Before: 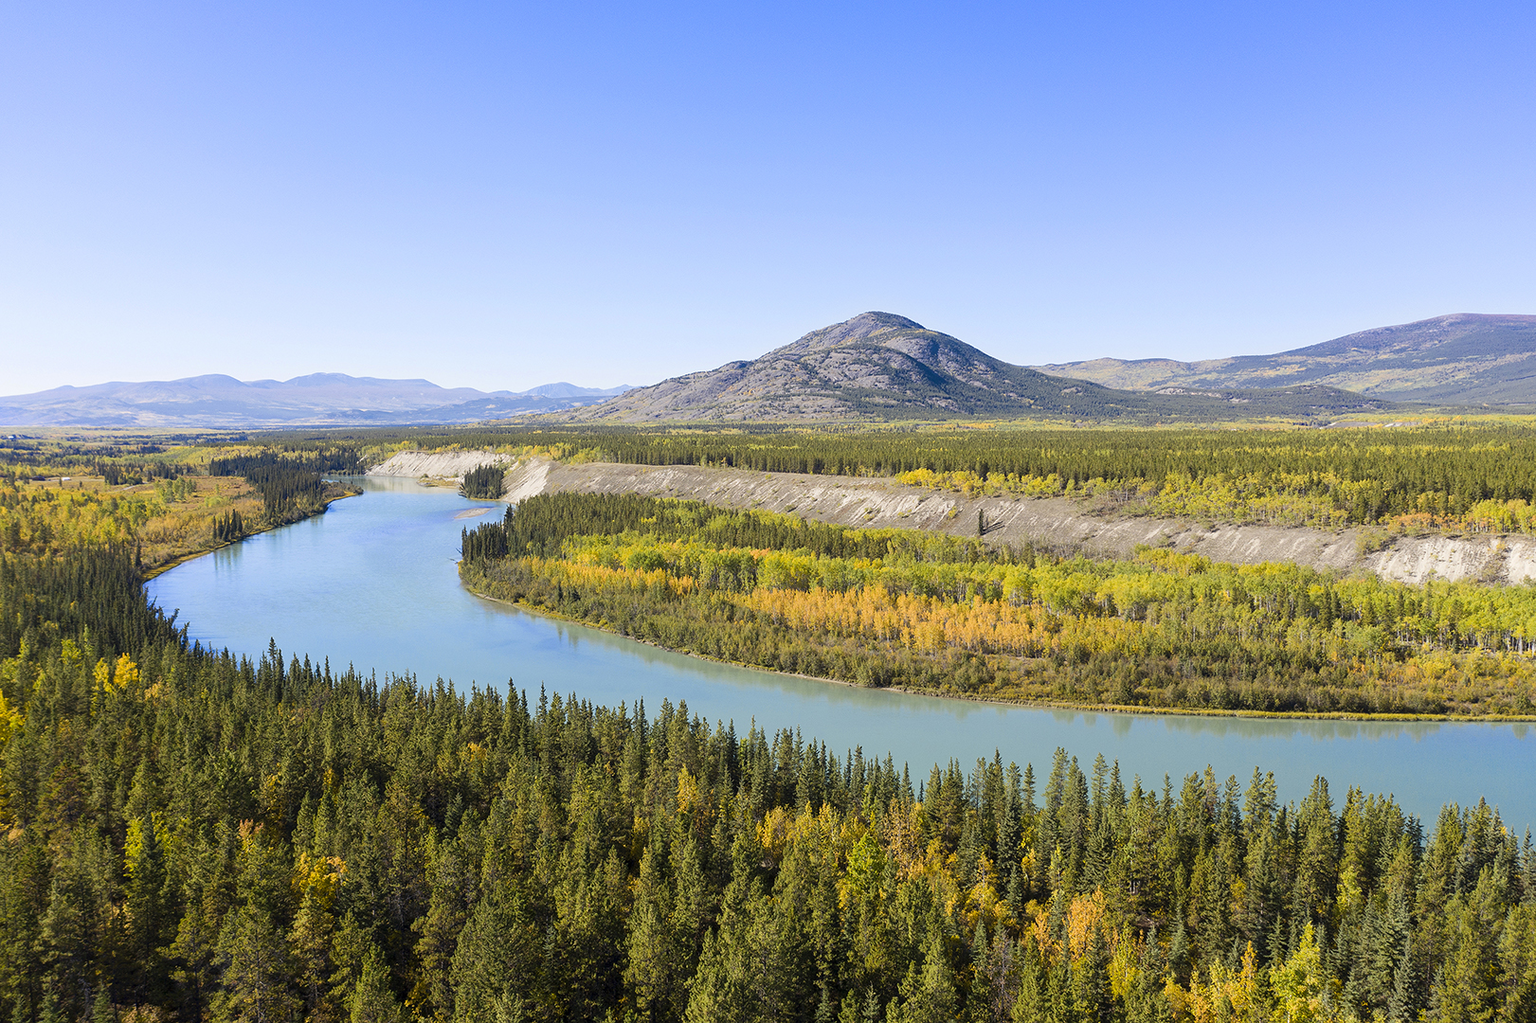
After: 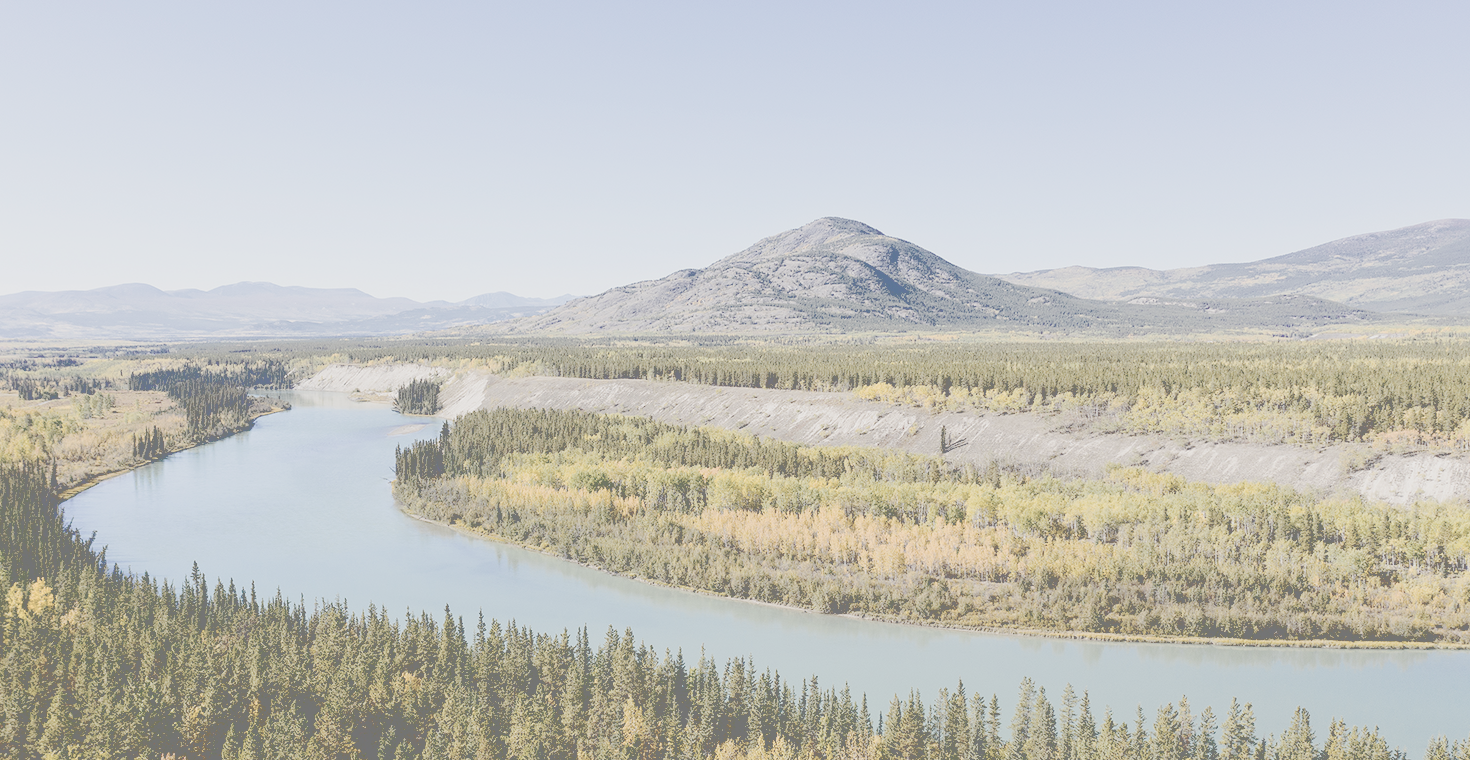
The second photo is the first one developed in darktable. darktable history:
crop: left 5.705%, top 10.409%, right 3.589%, bottom 19.218%
contrast brightness saturation: contrast -0.339, brightness 0.735, saturation -0.781
exposure: black level correction 0.058, compensate highlight preservation false
